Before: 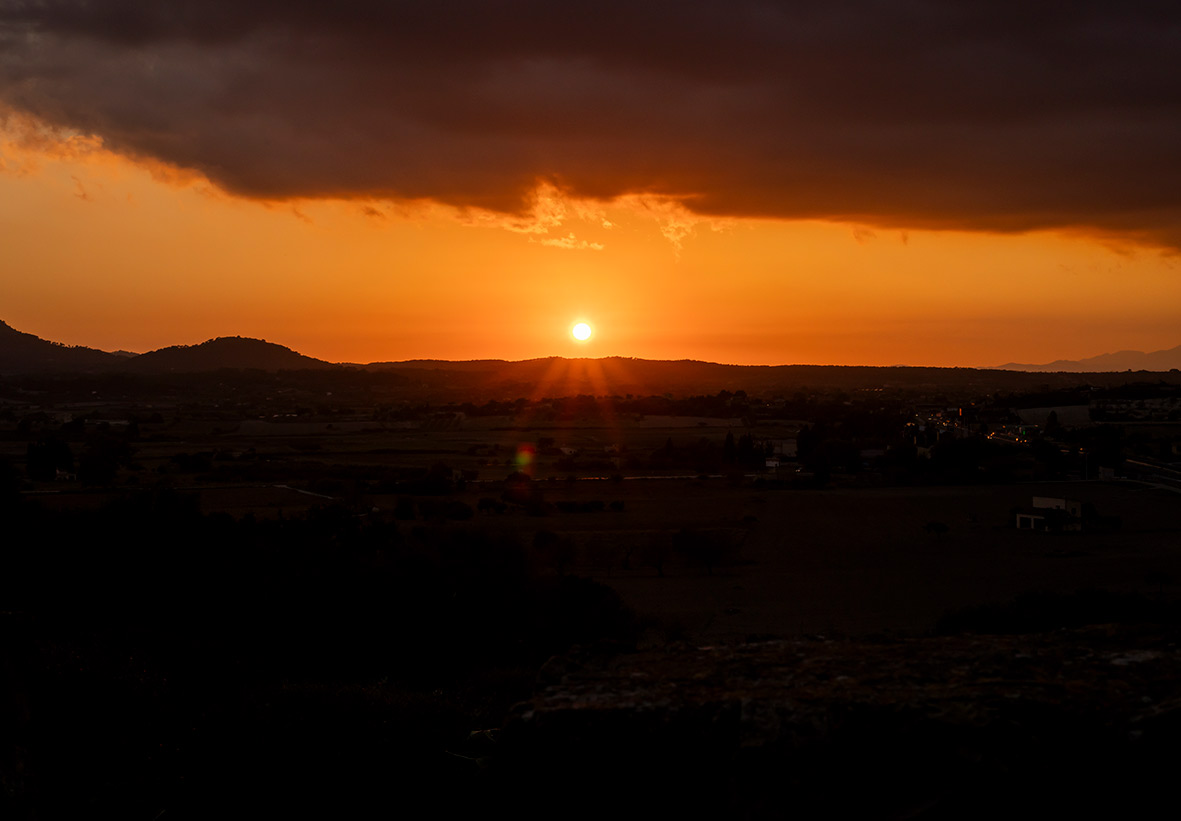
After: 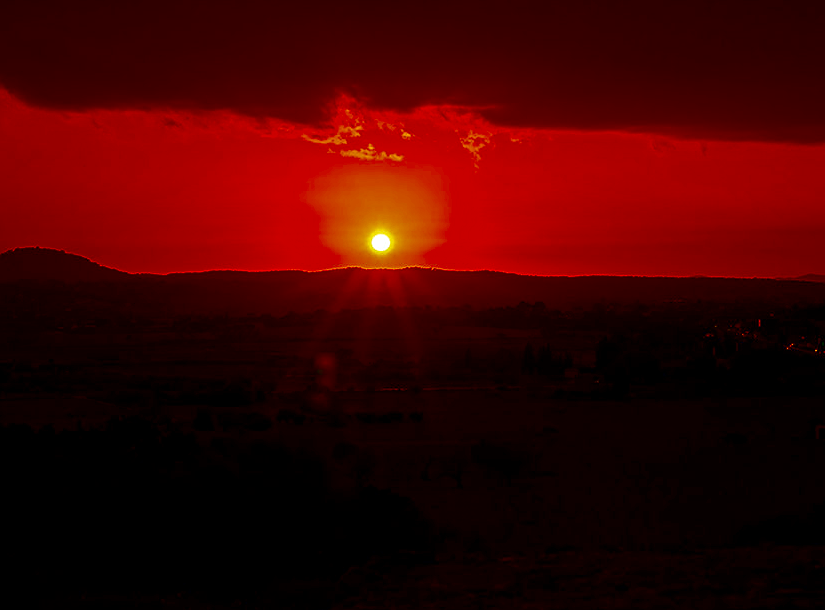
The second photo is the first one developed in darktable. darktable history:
sharpen: on, module defaults
local contrast: on, module defaults
crop and rotate: left 17.076%, top 10.953%, right 13.032%, bottom 14.737%
contrast brightness saturation: brightness -0.989, saturation 0.993
